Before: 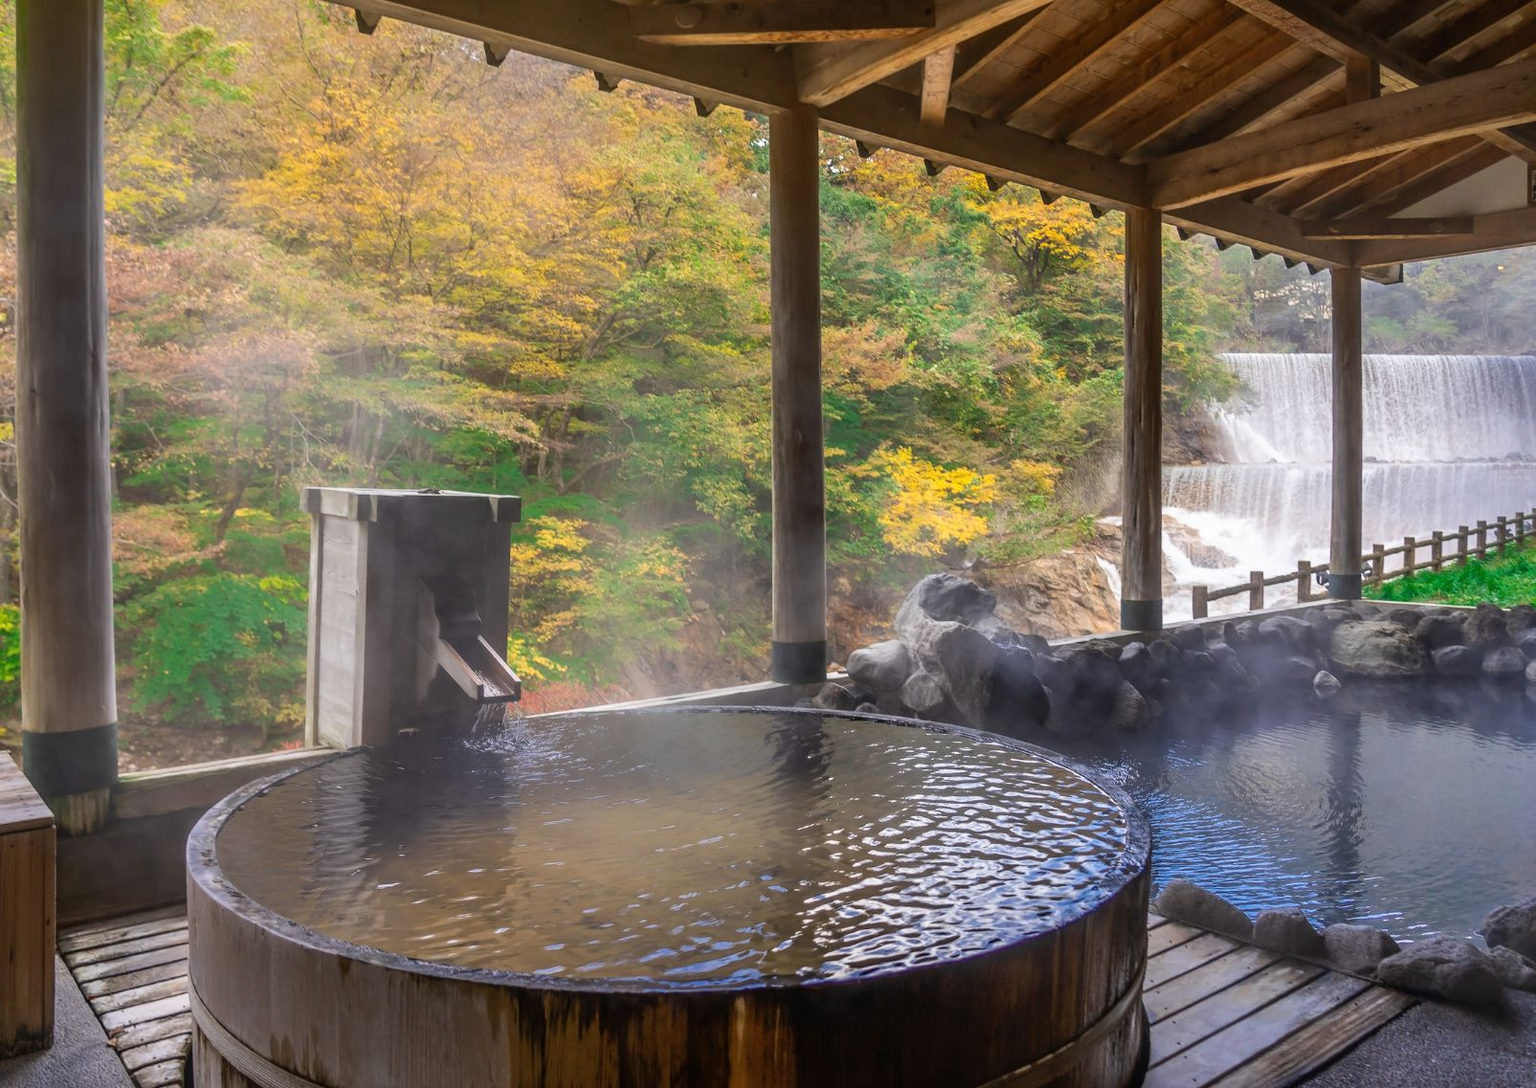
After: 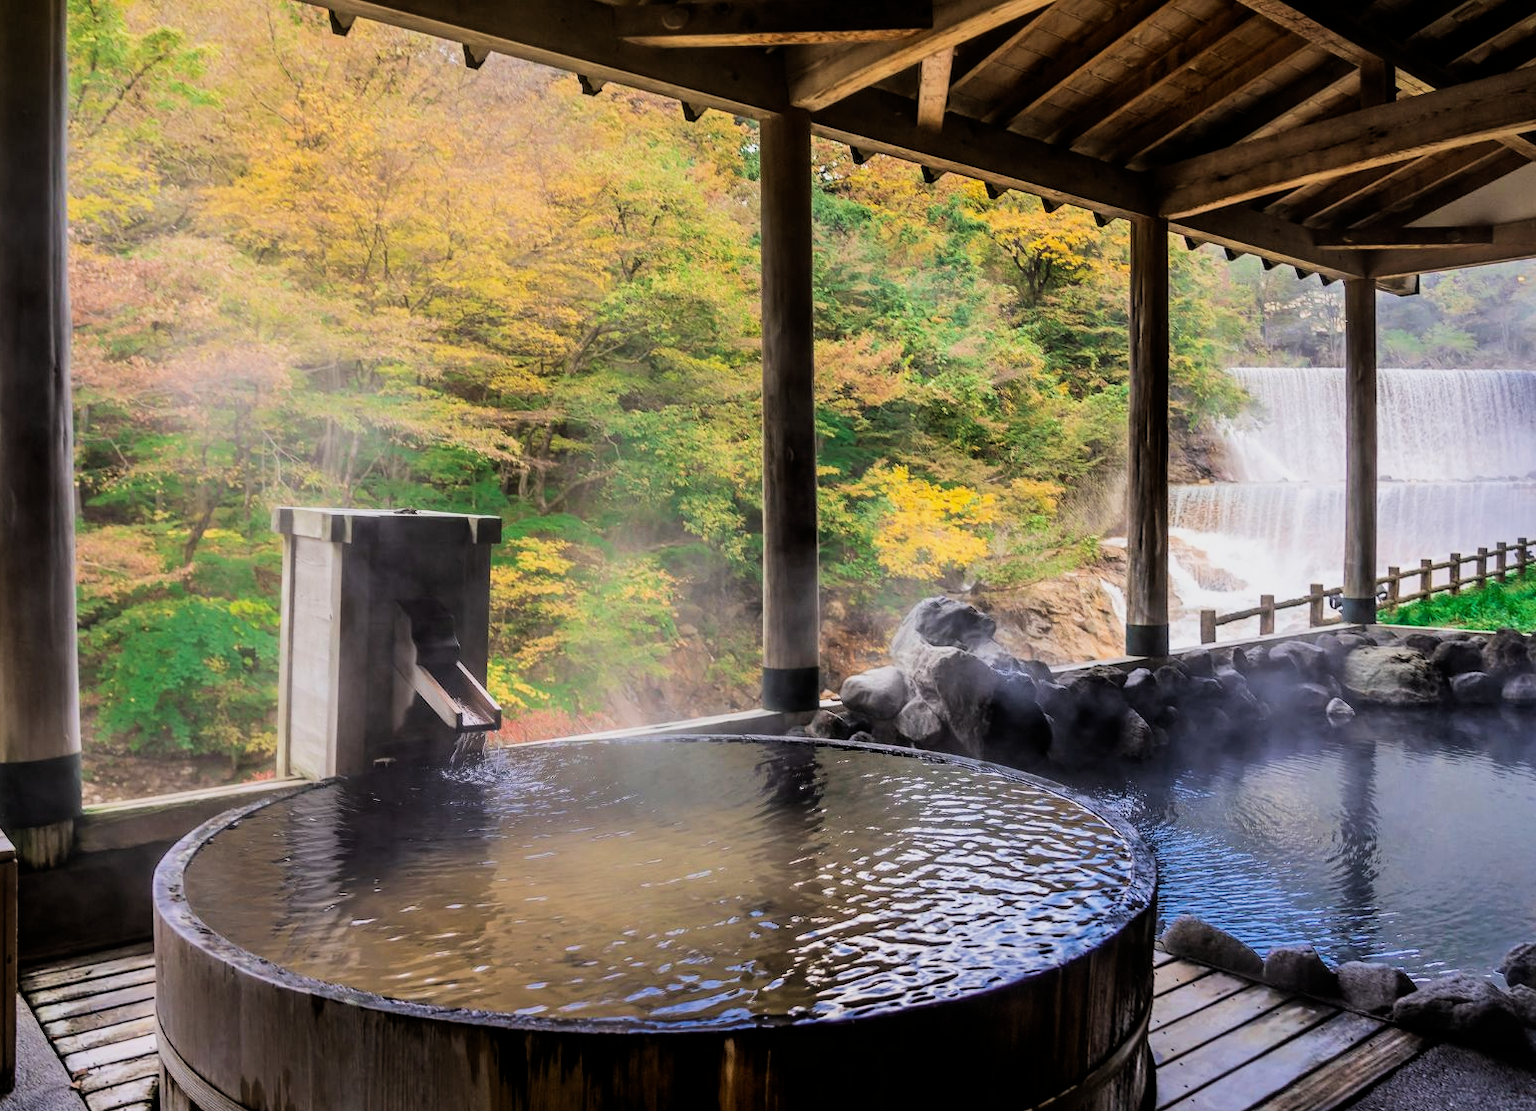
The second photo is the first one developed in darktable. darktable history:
crop and rotate: left 2.566%, right 1.312%, bottom 1.794%
filmic rgb: black relative exposure -5.08 EV, white relative exposure 4 EV, hardness 2.89, contrast 1.202
velvia: on, module defaults
tone equalizer: -8 EV -0.403 EV, -7 EV -0.395 EV, -6 EV -0.33 EV, -5 EV -0.223 EV, -3 EV 0.205 EV, -2 EV 0.355 EV, -1 EV 0.37 EV, +0 EV 0.405 EV, edges refinement/feathering 500, mask exposure compensation -1.57 EV, preserve details no
